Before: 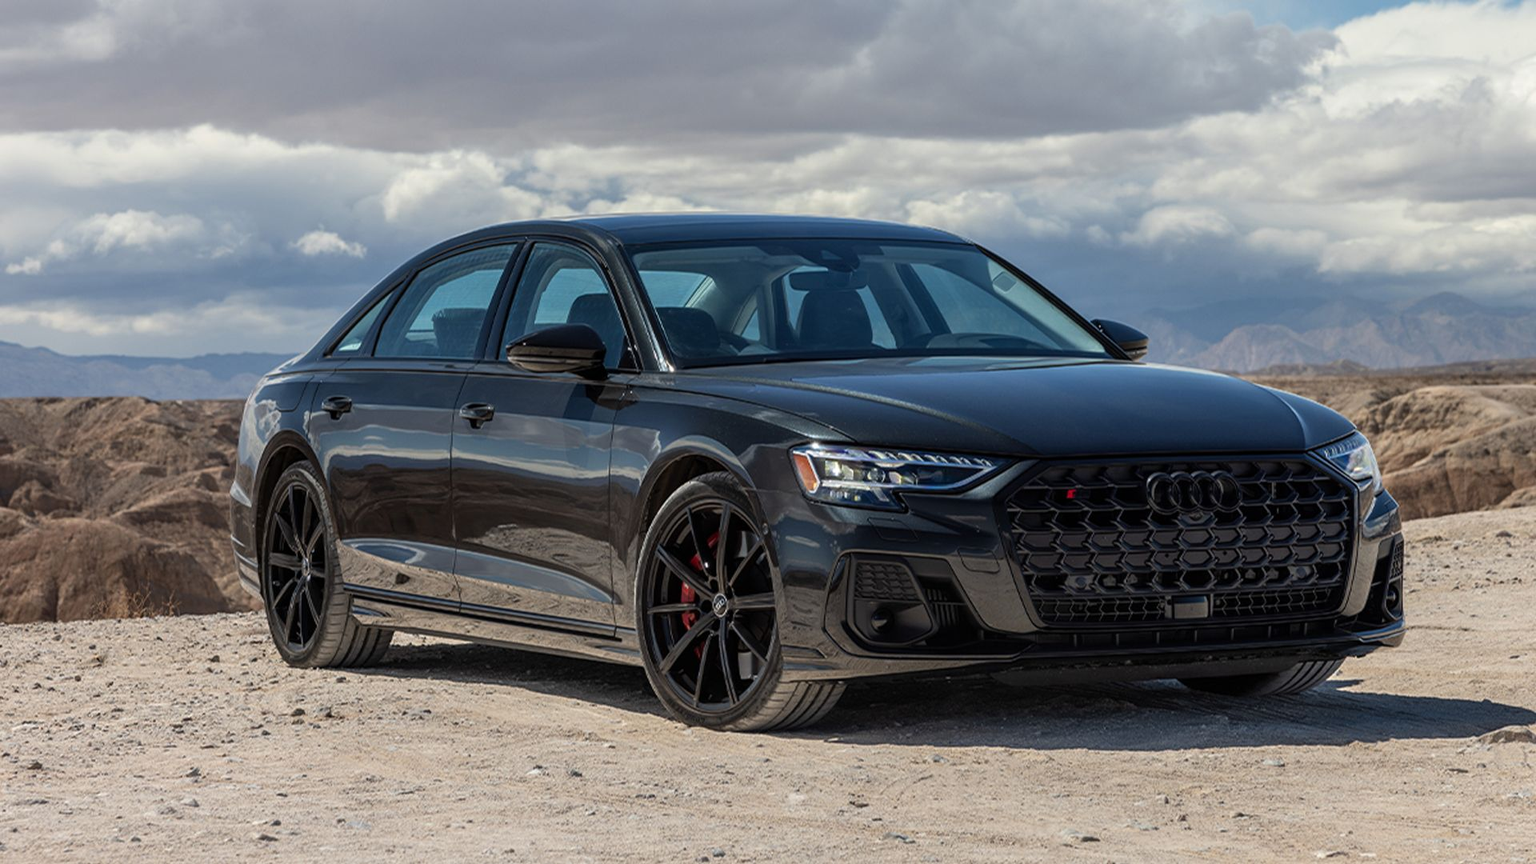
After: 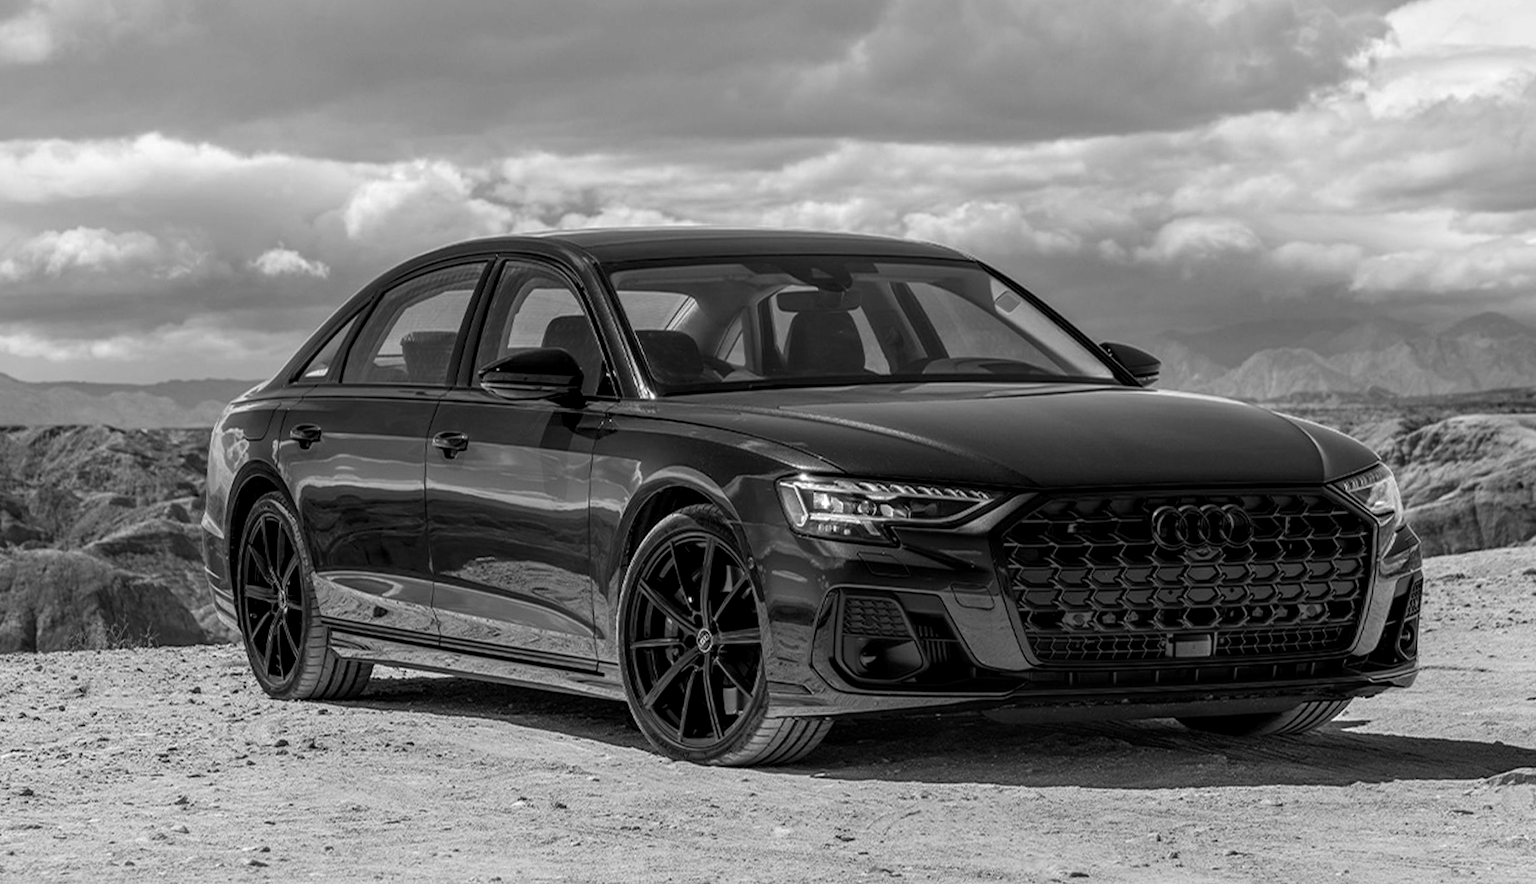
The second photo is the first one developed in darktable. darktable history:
local contrast: detail 130%
rotate and perspective: rotation 0.074°, lens shift (vertical) 0.096, lens shift (horizontal) -0.041, crop left 0.043, crop right 0.952, crop top 0.024, crop bottom 0.979
monochrome: a 1.94, b -0.638
